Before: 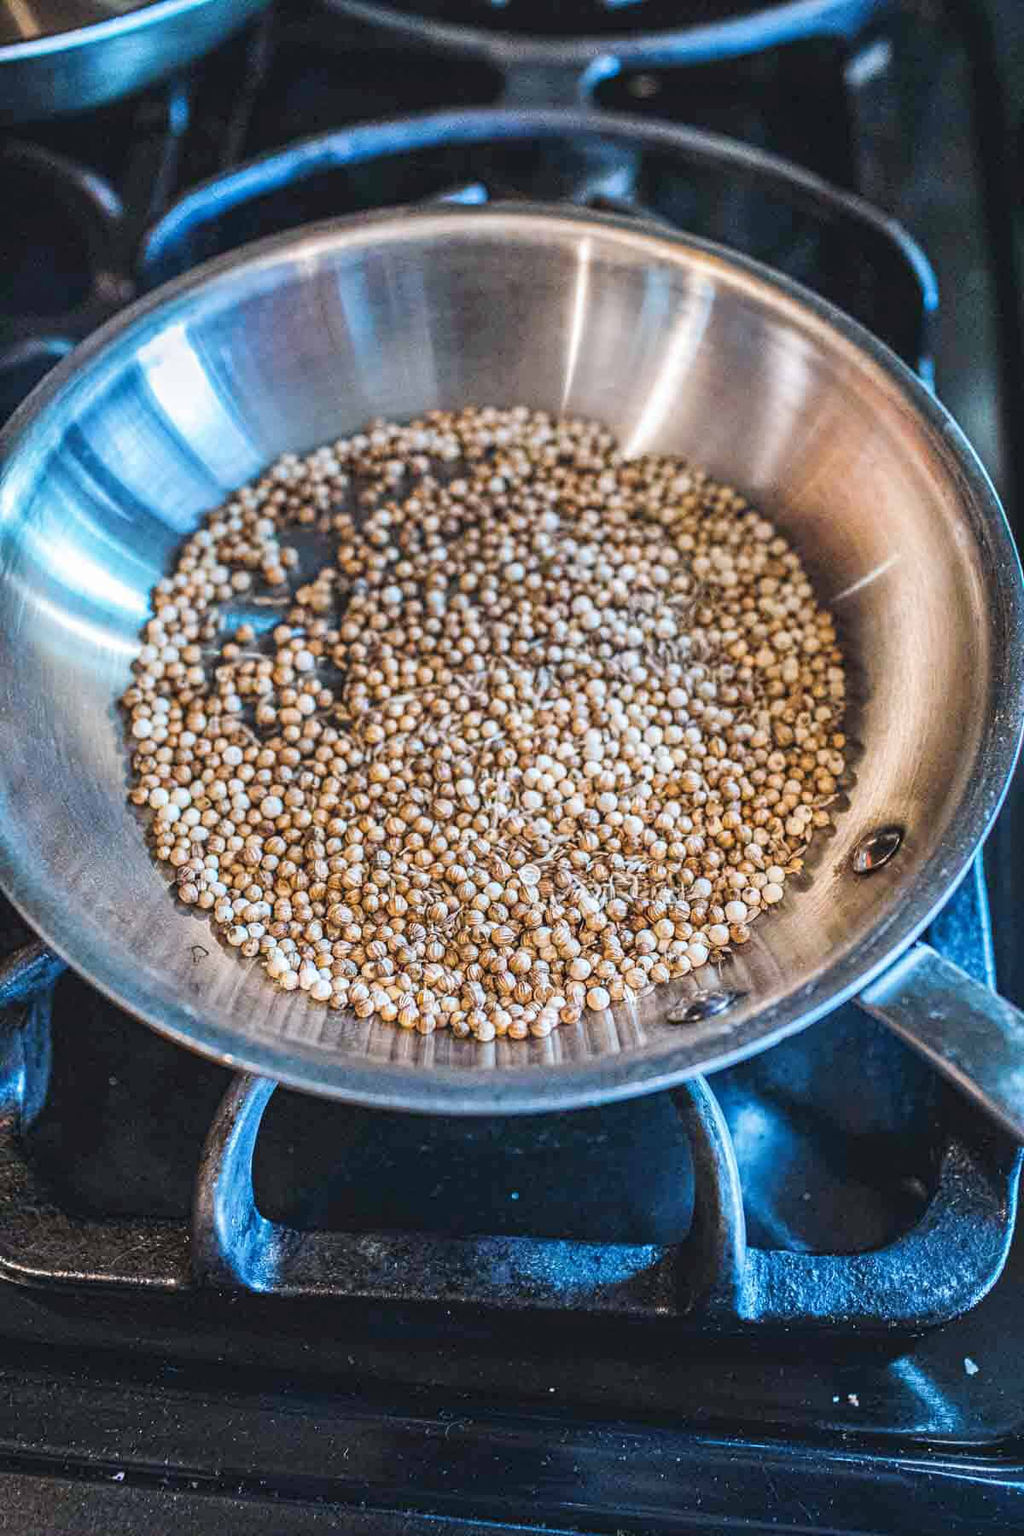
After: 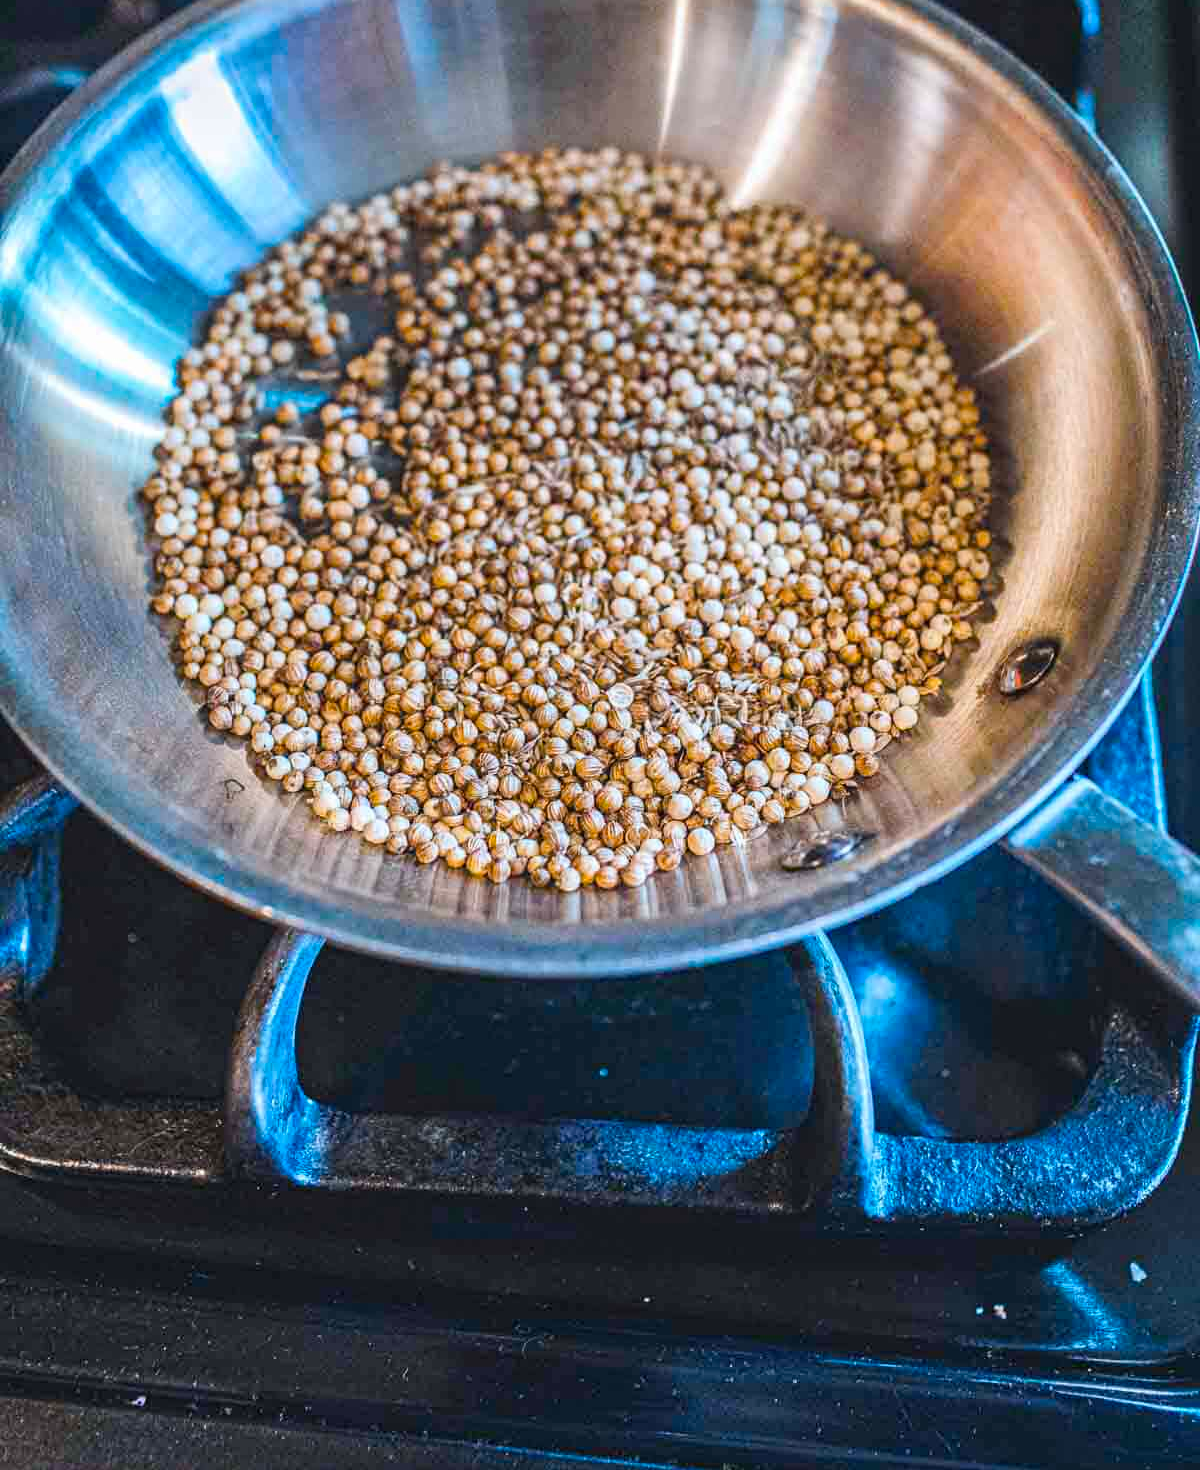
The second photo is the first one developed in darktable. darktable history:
crop and rotate: top 18.292%
color balance rgb: linear chroma grading › global chroma 0.595%, perceptual saturation grading › global saturation 31.198%
